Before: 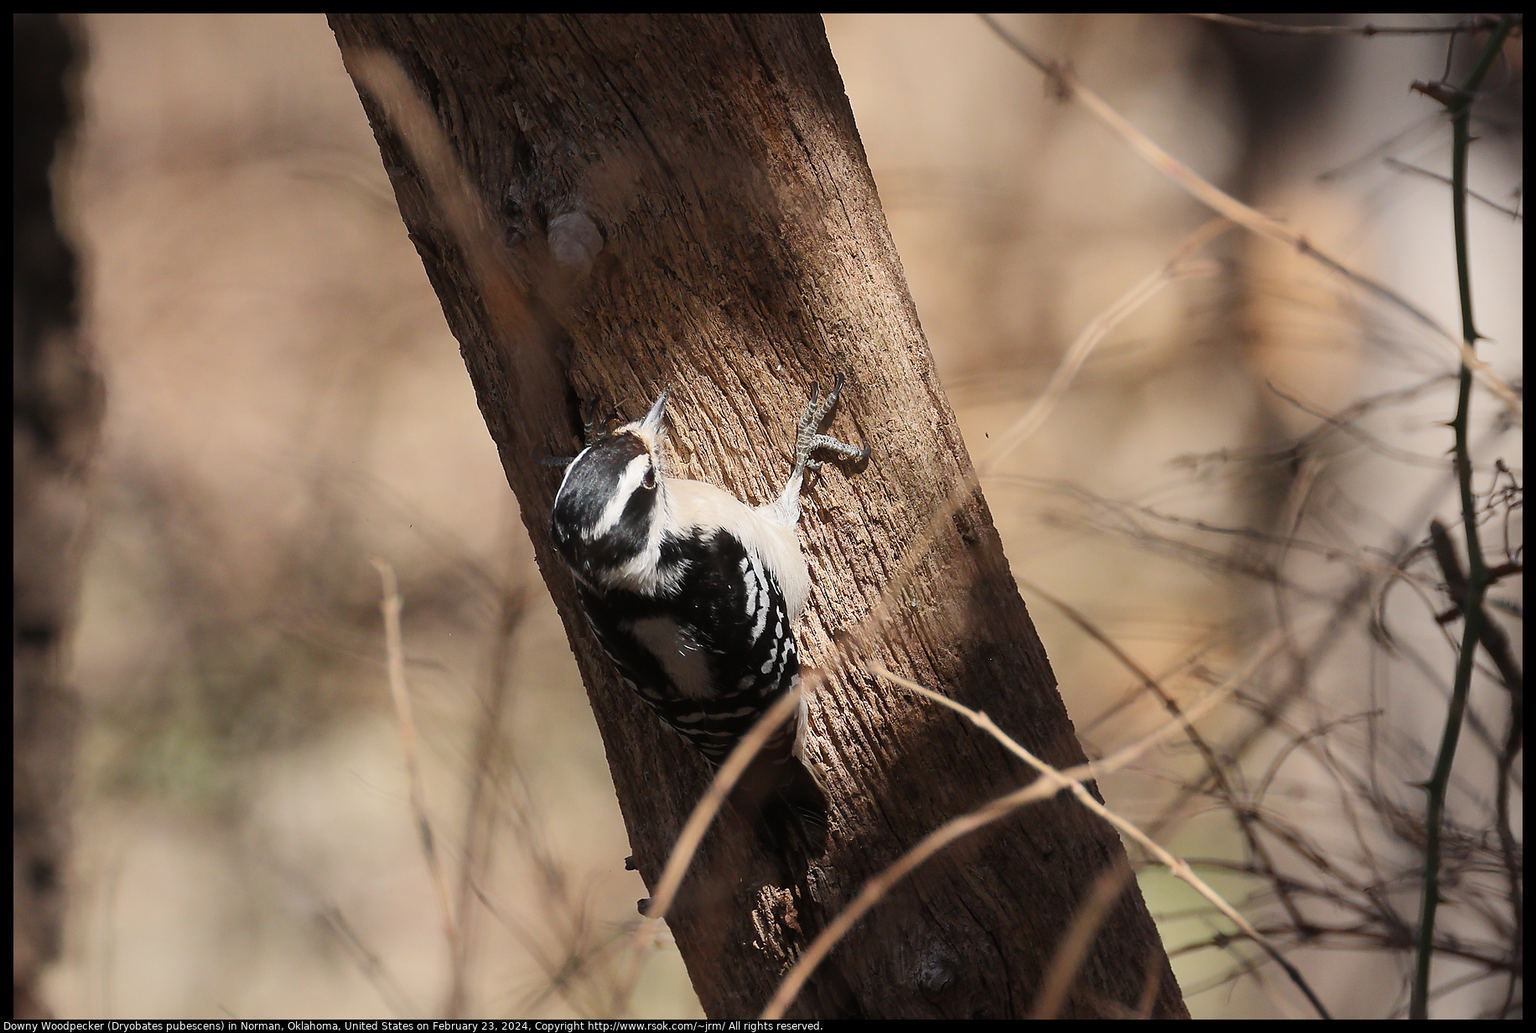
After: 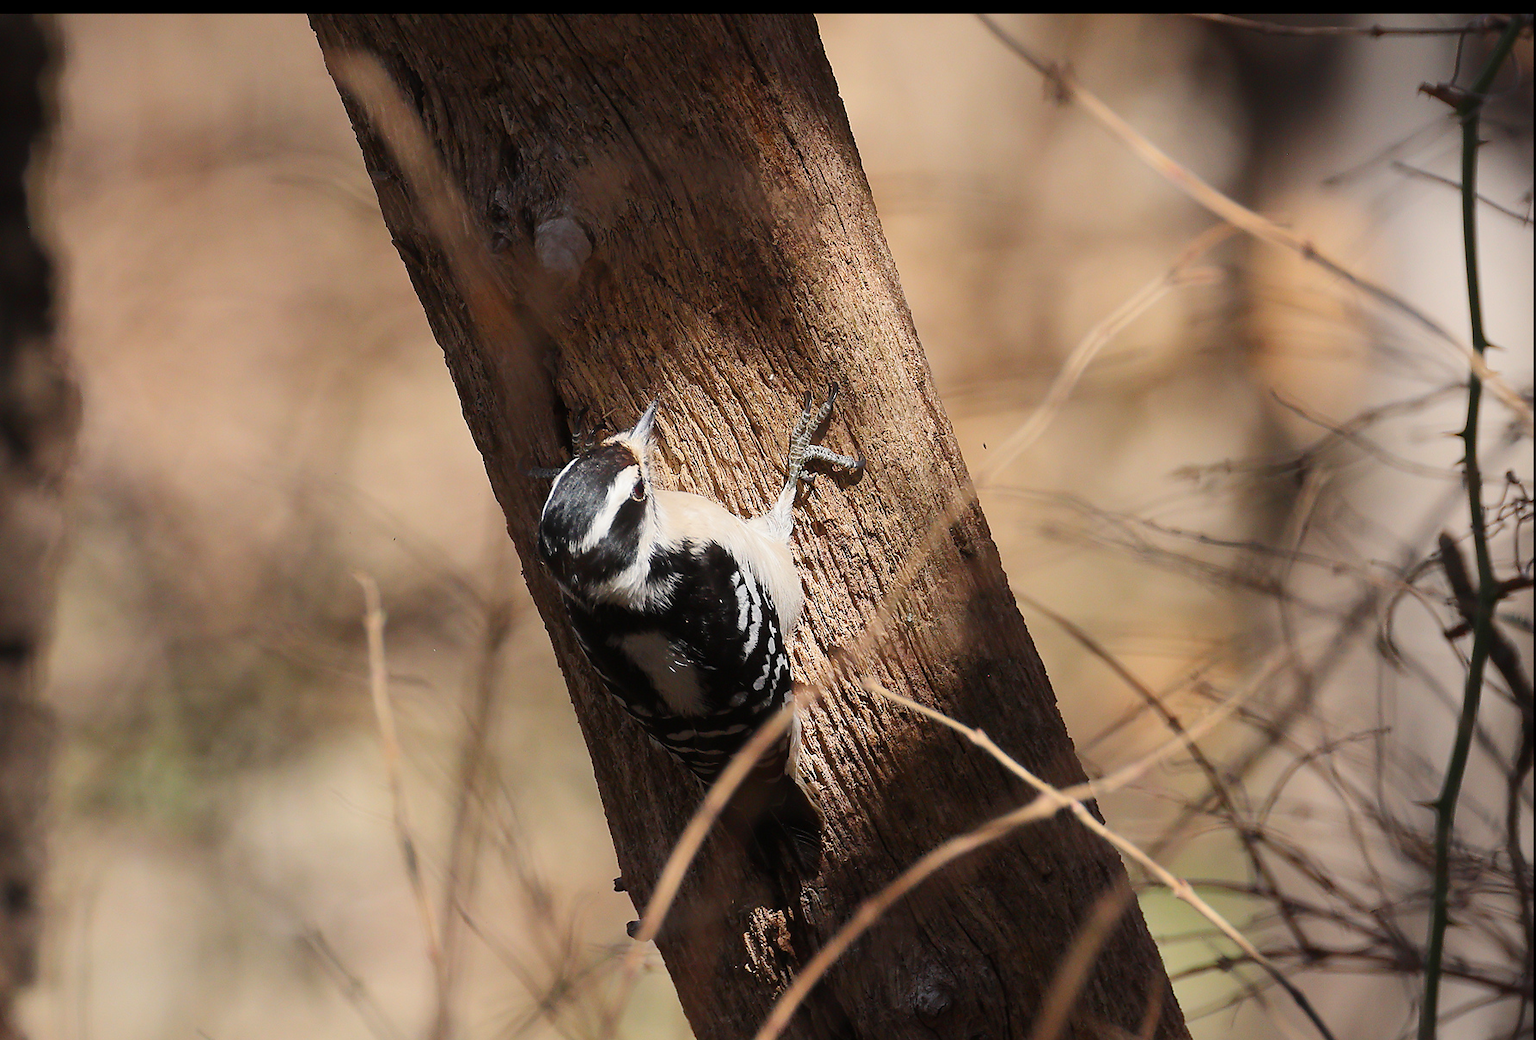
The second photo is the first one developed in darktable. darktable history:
contrast brightness saturation: contrast 0.035, saturation 0.155
crop and rotate: left 1.729%, right 0.639%, bottom 1.674%
